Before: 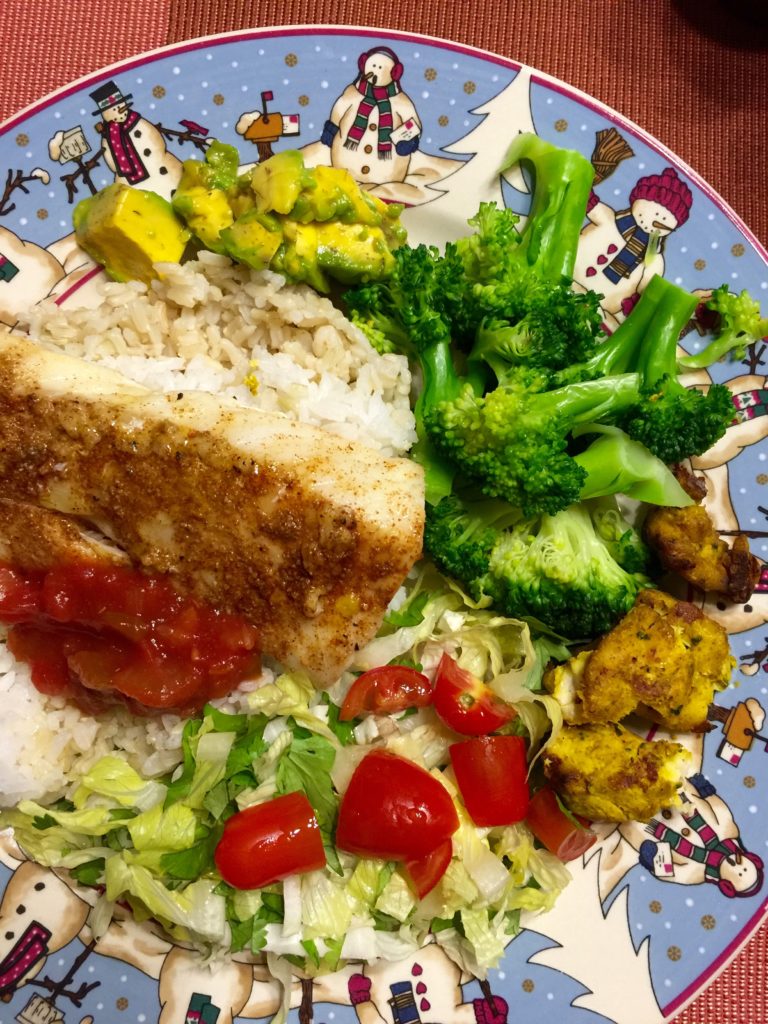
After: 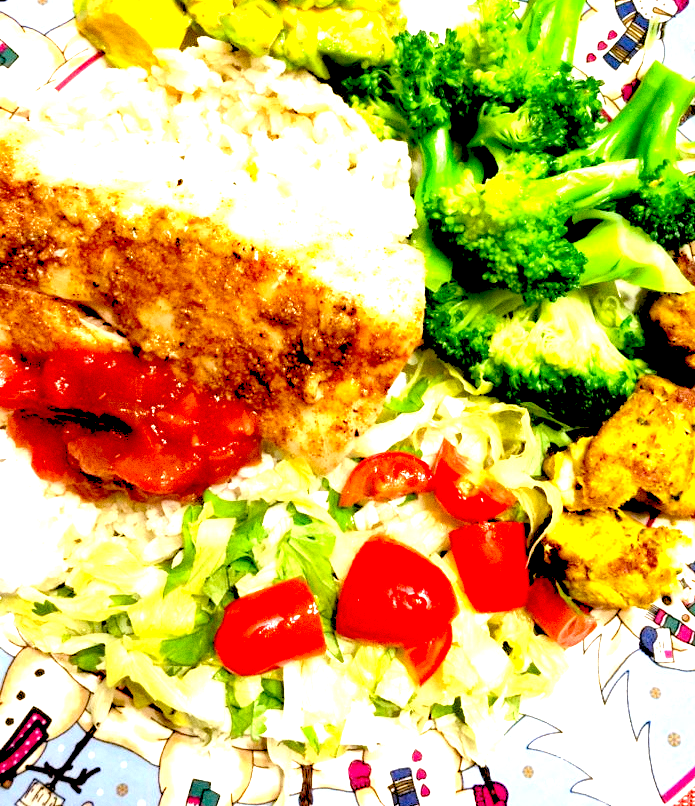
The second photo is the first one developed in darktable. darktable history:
exposure: black level correction 0.016, exposure 1.774 EV, compensate highlight preservation false
grain: coarseness 0.09 ISO
rgb levels: levels [[0.013, 0.434, 0.89], [0, 0.5, 1], [0, 0.5, 1]]
crop: top 20.916%, right 9.437%, bottom 0.316%
